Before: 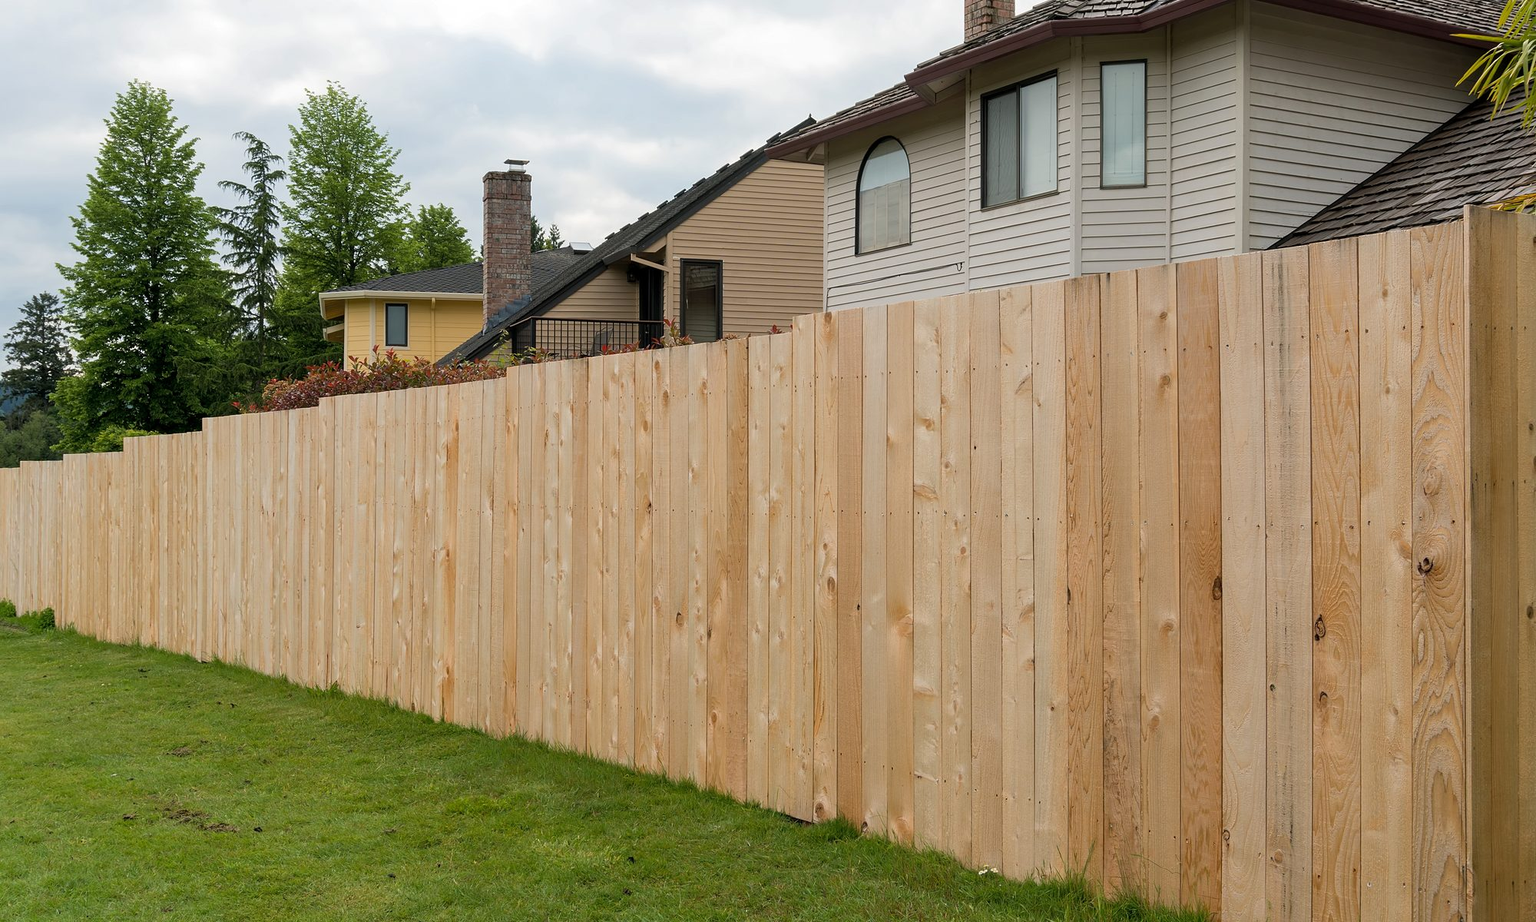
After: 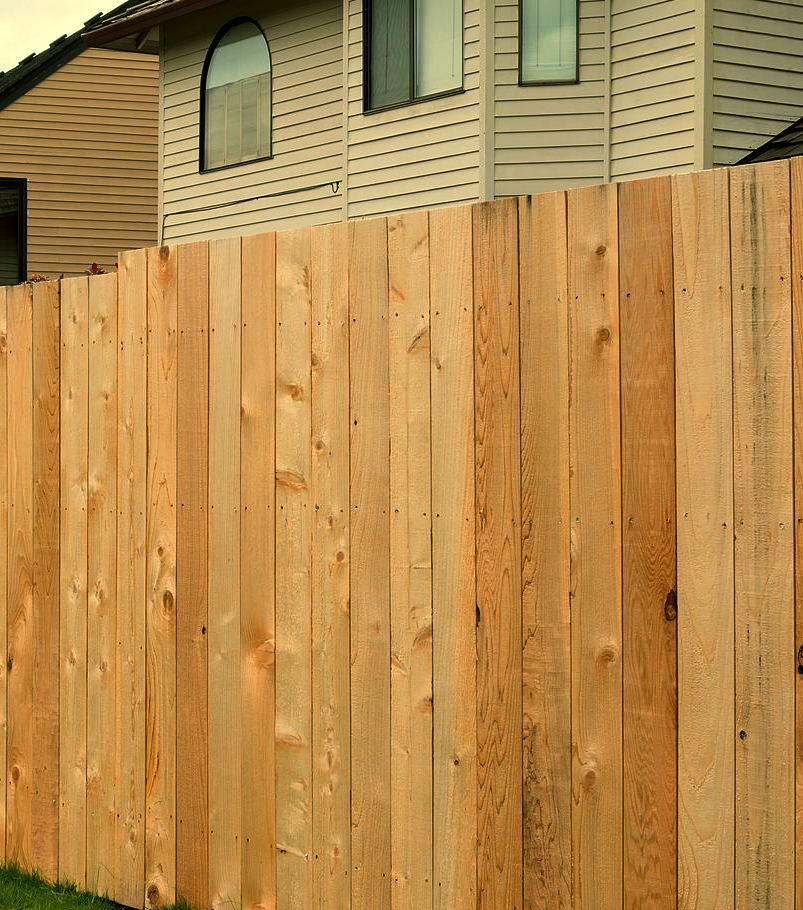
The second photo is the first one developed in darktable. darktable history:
crop: left 45.721%, top 13.393%, right 14.118%, bottom 10.01%
color balance: mode lift, gamma, gain (sRGB), lift [1.014, 0.966, 0.918, 0.87], gamma [0.86, 0.734, 0.918, 0.976], gain [1.063, 1.13, 1.063, 0.86]
